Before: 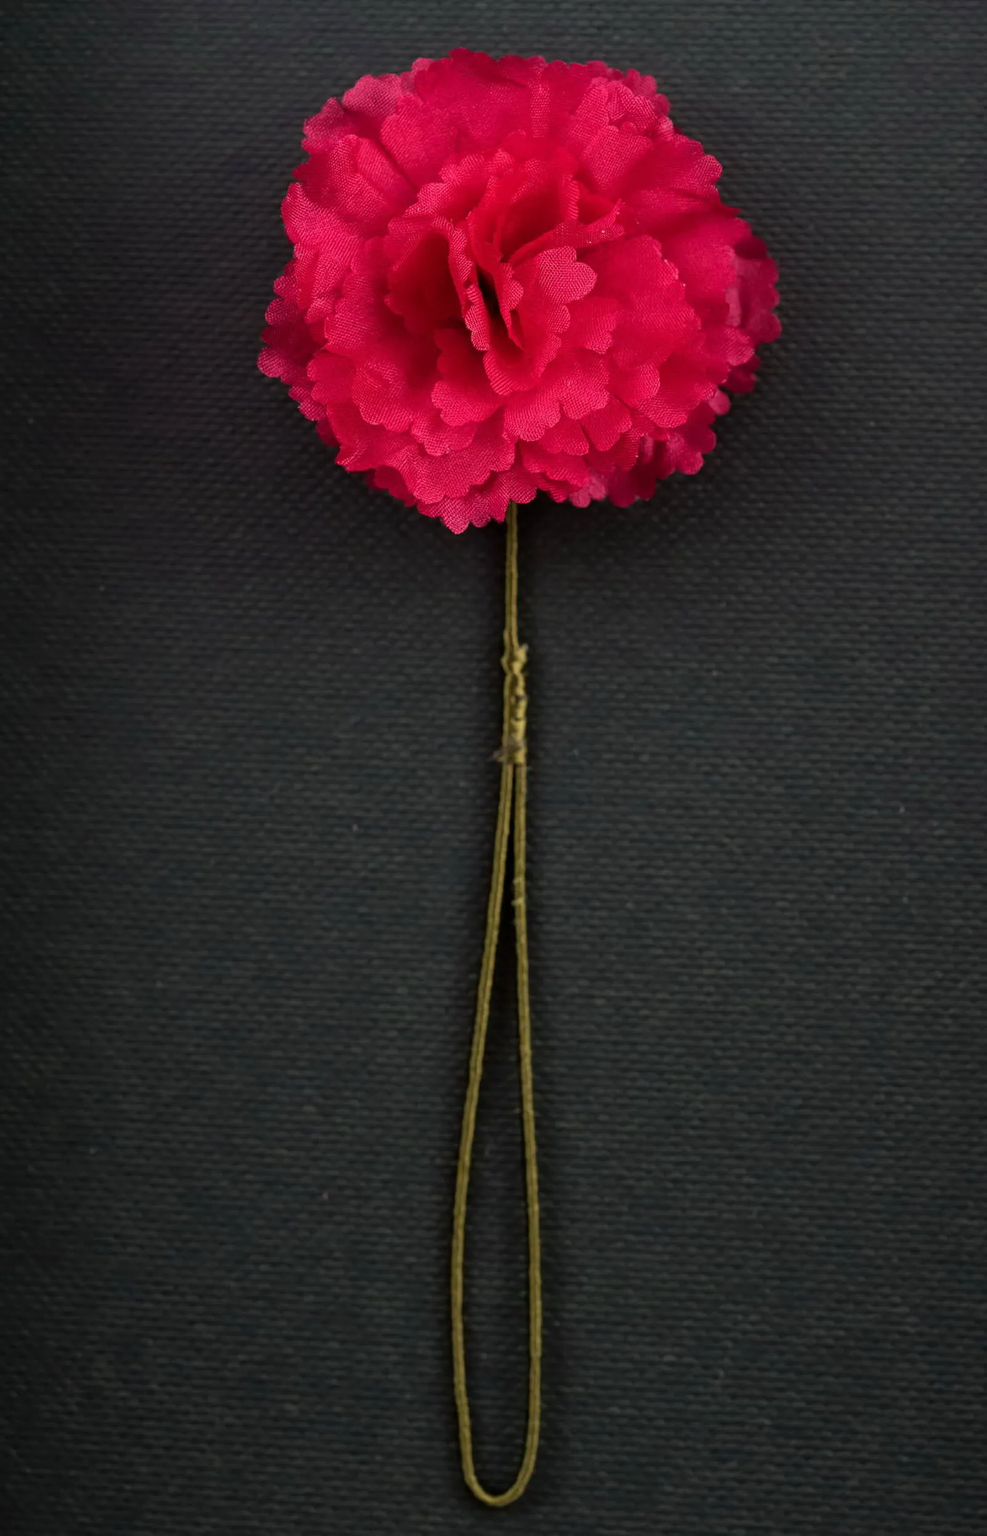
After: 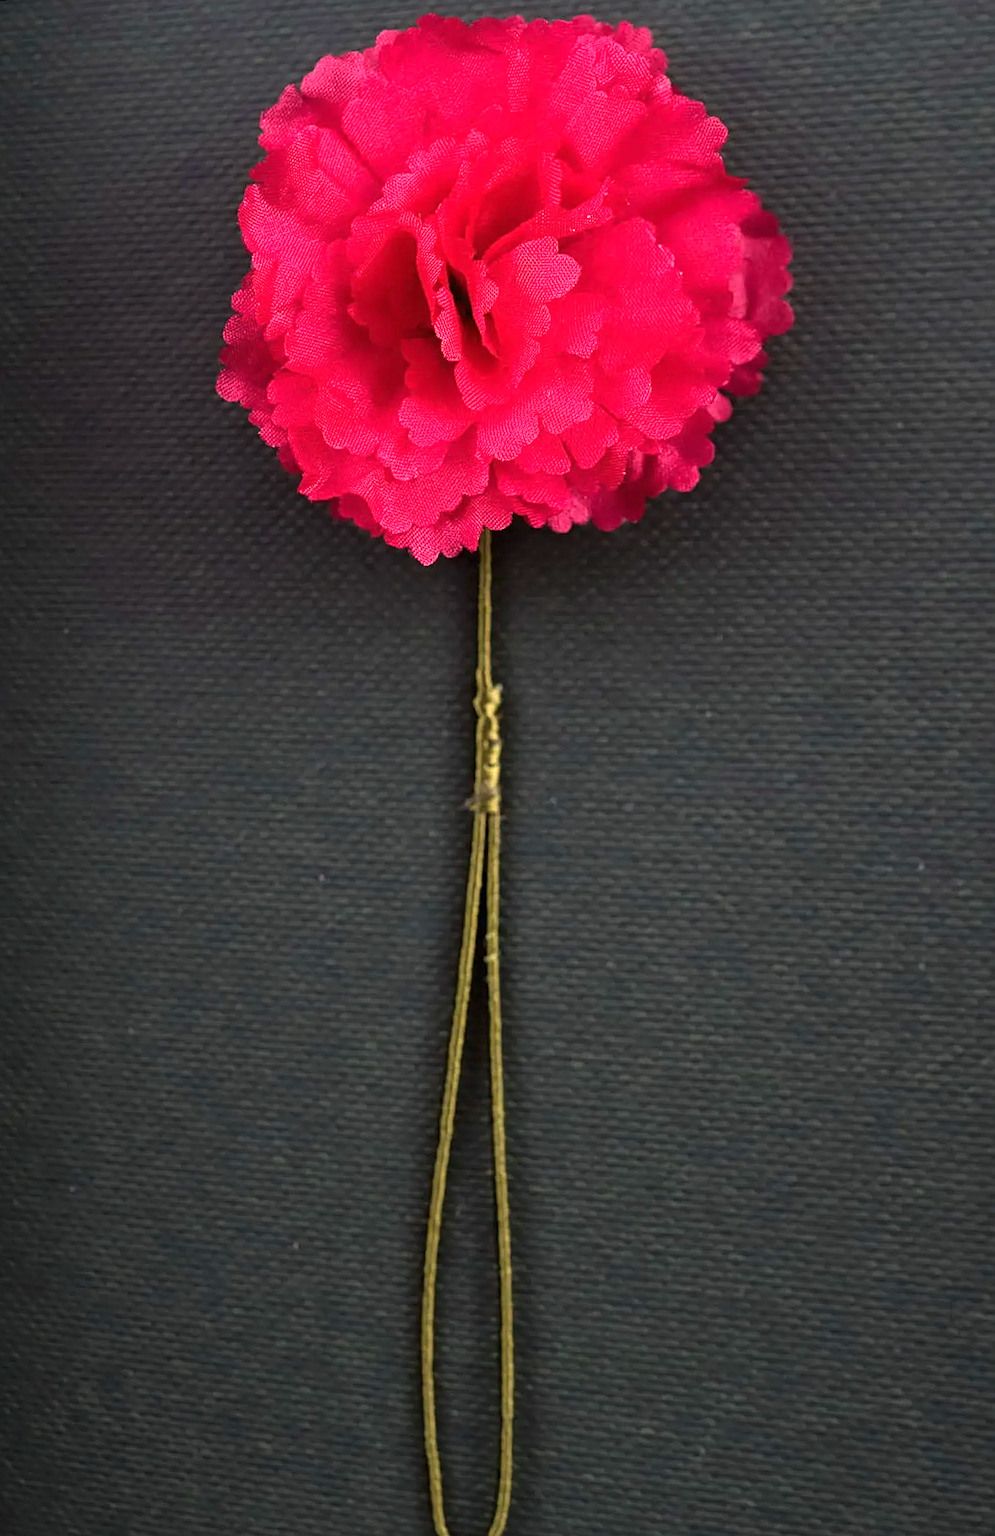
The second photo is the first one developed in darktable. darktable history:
rotate and perspective: rotation 0.062°, lens shift (vertical) 0.115, lens shift (horizontal) -0.133, crop left 0.047, crop right 0.94, crop top 0.061, crop bottom 0.94
sharpen: on, module defaults
exposure: black level correction 0, exposure 0.95 EV, compensate exposure bias true, compensate highlight preservation false
